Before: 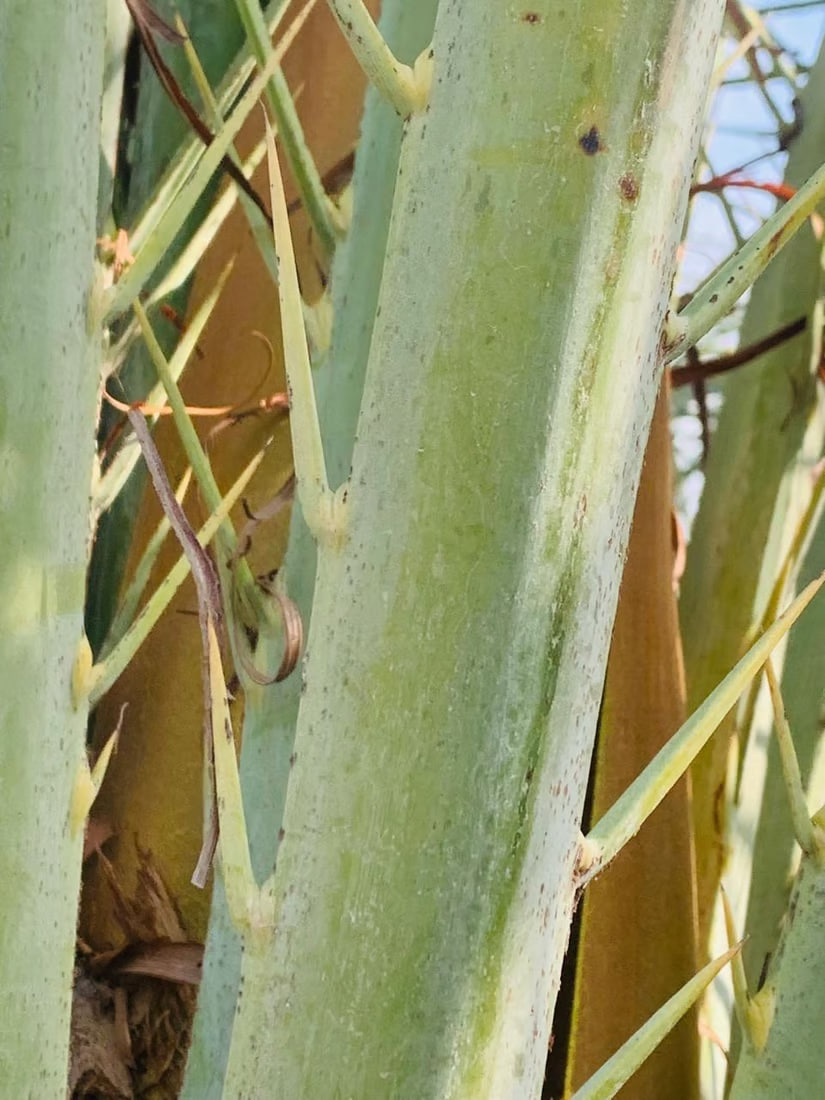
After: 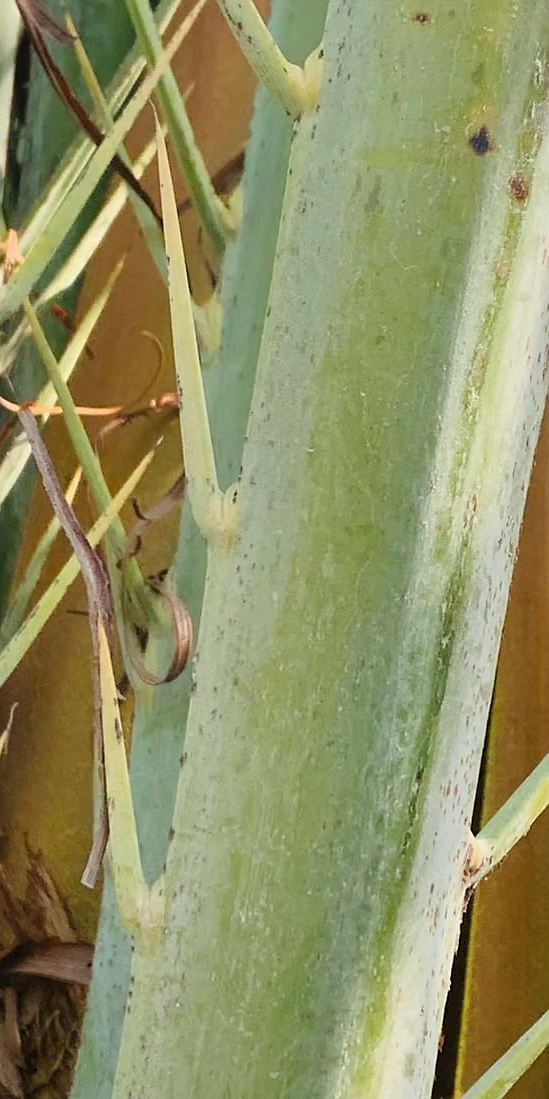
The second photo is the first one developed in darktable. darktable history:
sharpen: radius 1.458, amount 0.398, threshold 1.271
crop and rotate: left 13.342%, right 19.991%
